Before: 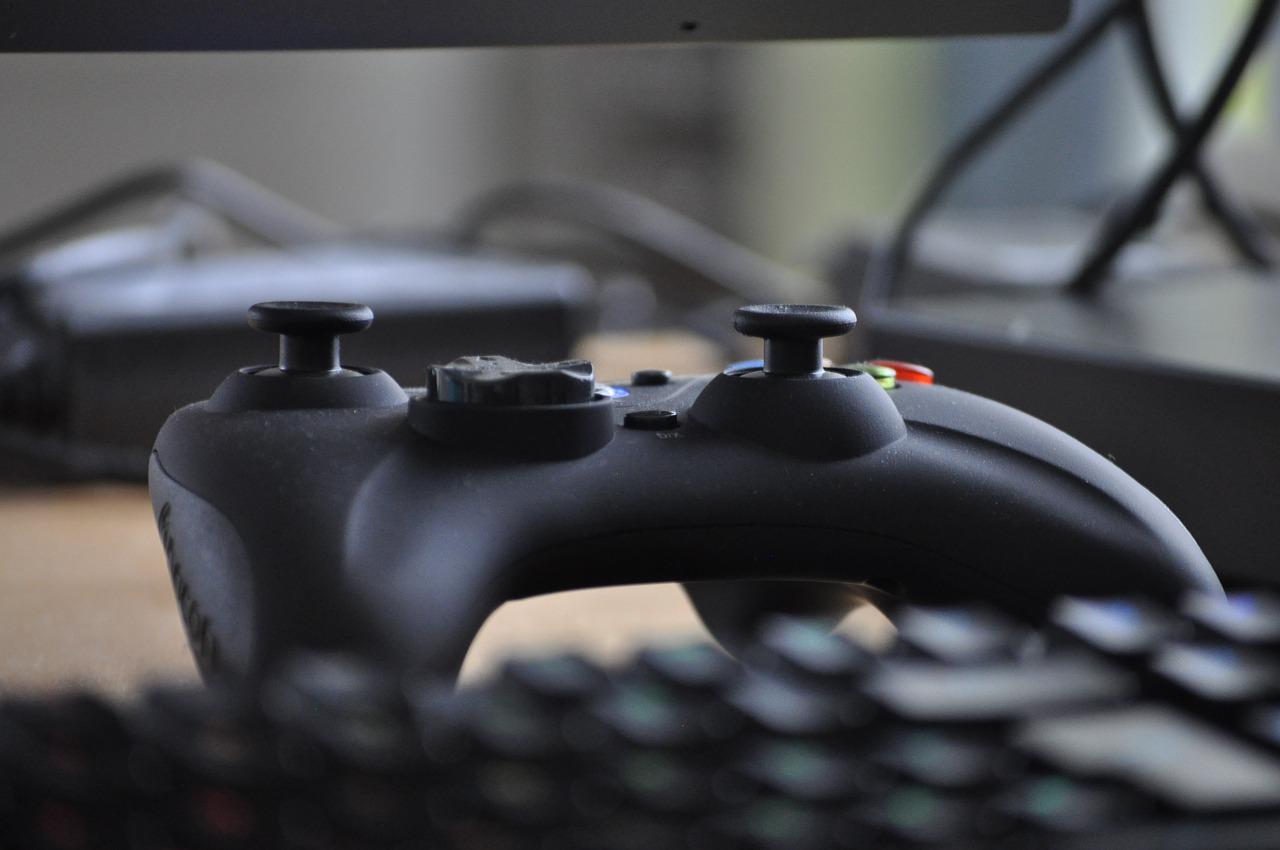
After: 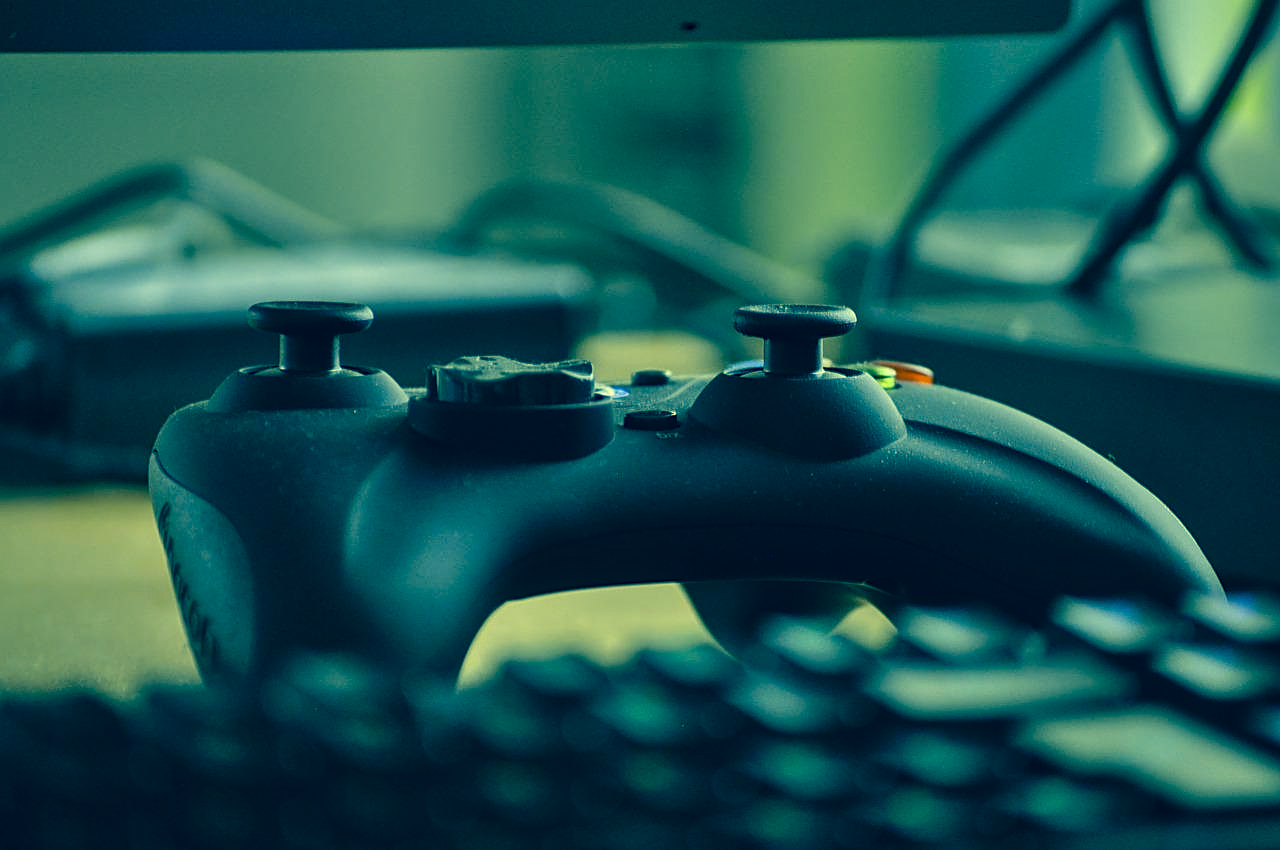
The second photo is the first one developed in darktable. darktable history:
color correction: highlights a* -15.84, highlights b* 39.81, shadows a* -39.23, shadows b* -25.89
exposure: black level correction 0.007, compensate highlight preservation false
local contrast: on, module defaults
sharpen: on, module defaults
